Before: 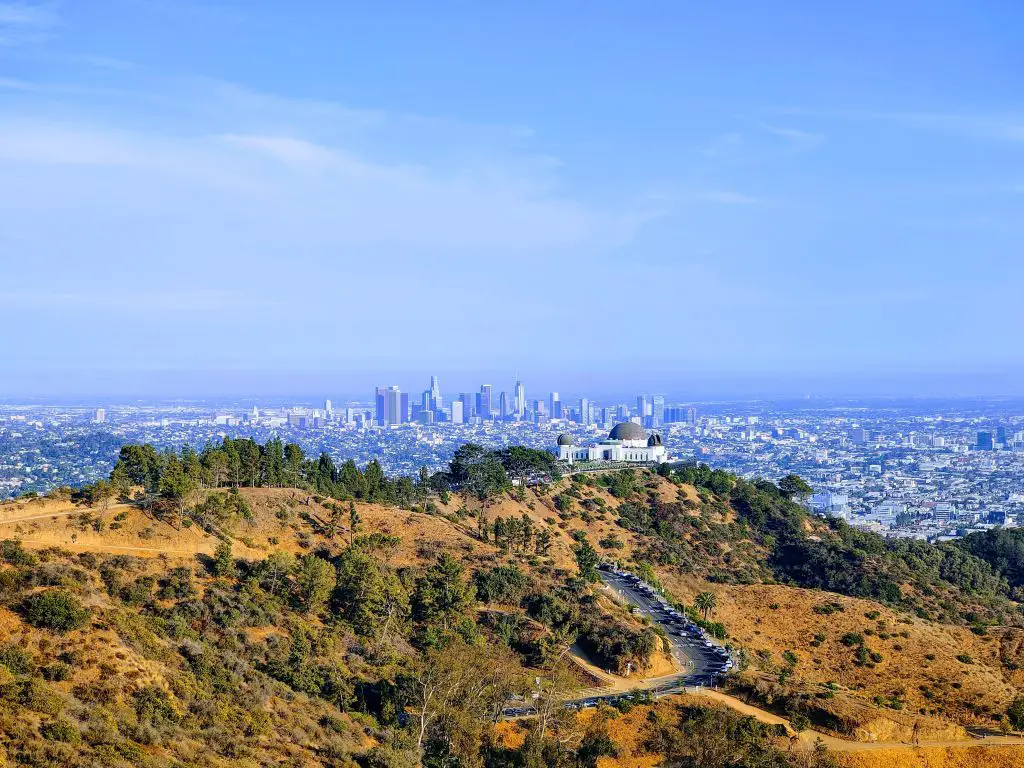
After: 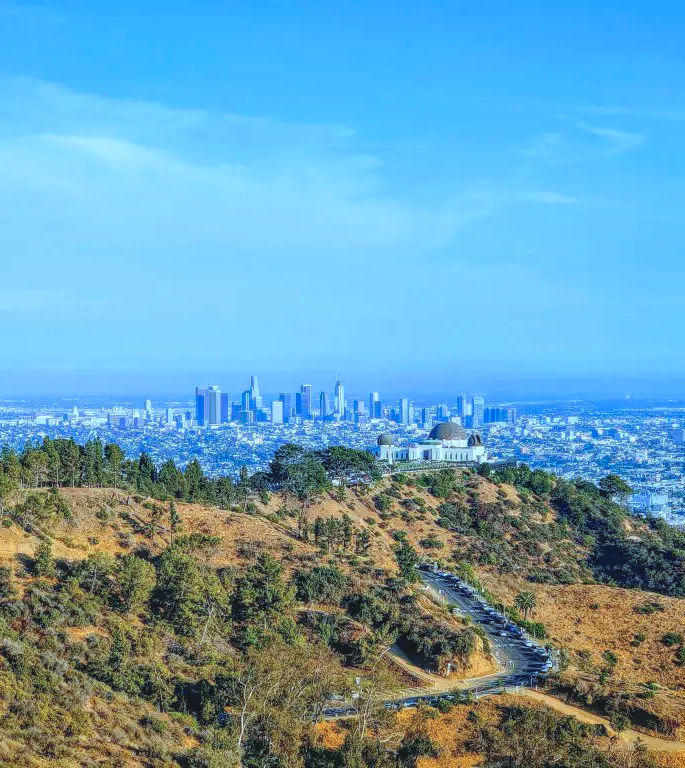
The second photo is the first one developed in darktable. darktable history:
crop and rotate: left 17.664%, right 15.413%
color correction: highlights a* -11.54, highlights b* -14.92
local contrast: highlights 66%, shadows 33%, detail 167%, midtone range 0.2
